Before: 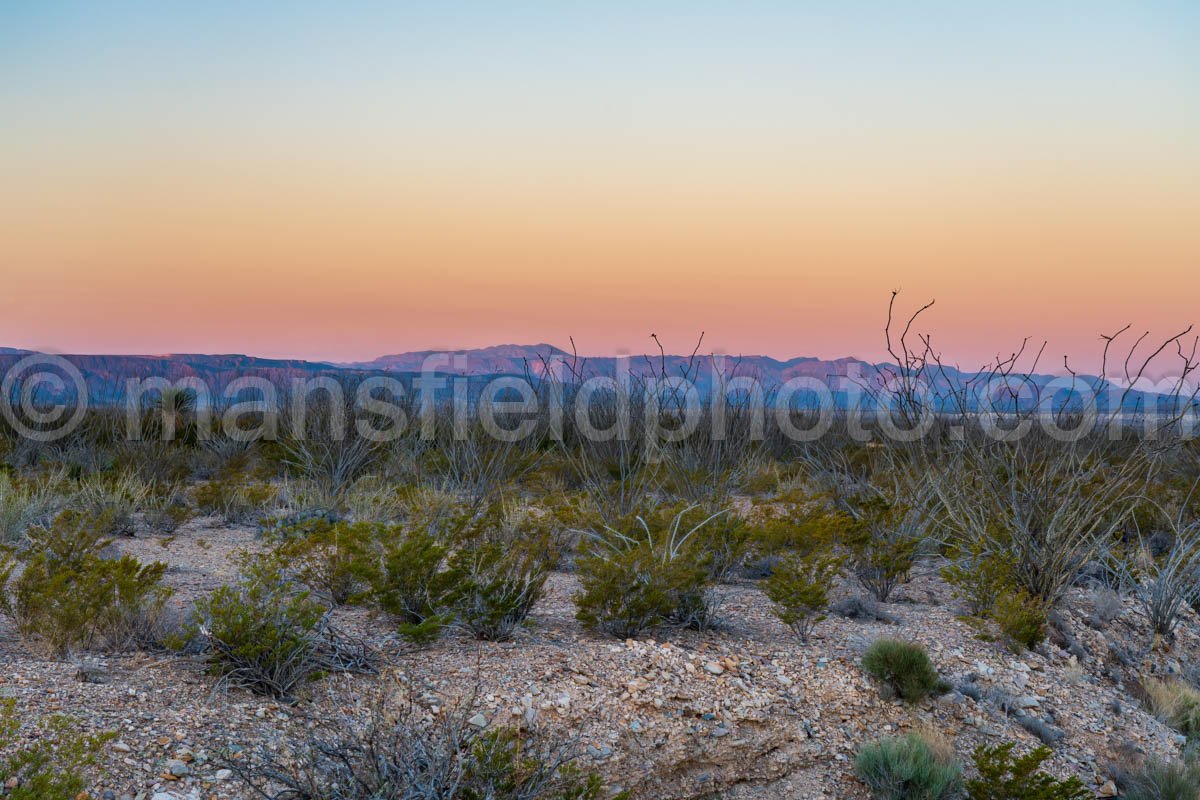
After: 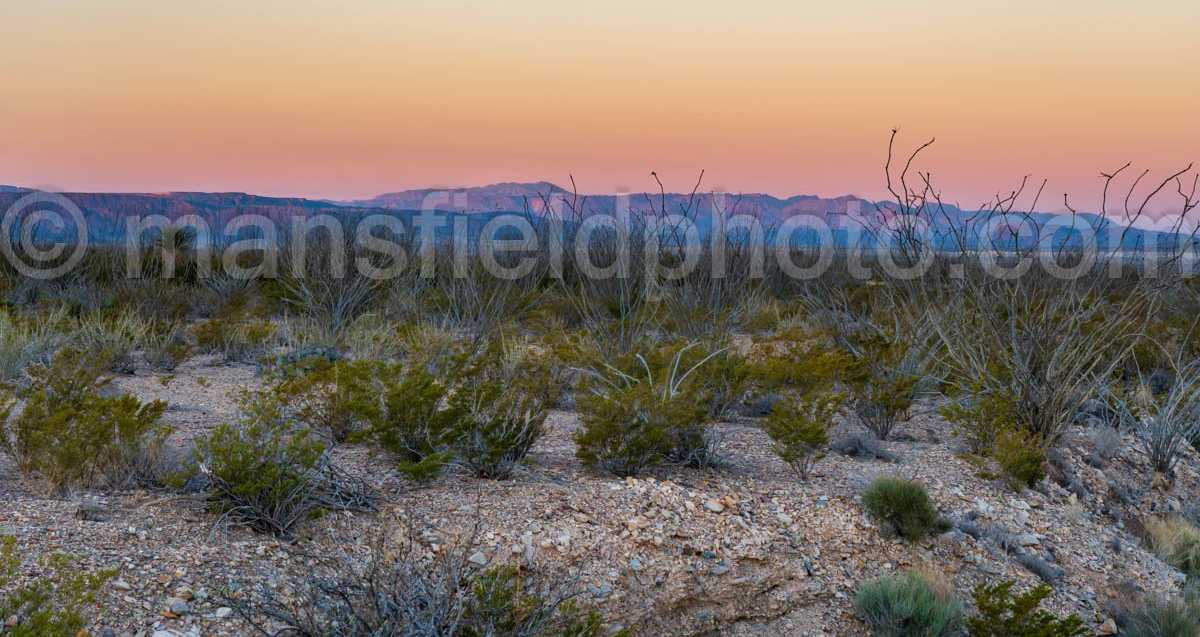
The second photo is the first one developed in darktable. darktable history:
crop and rotate: top 20.282%
